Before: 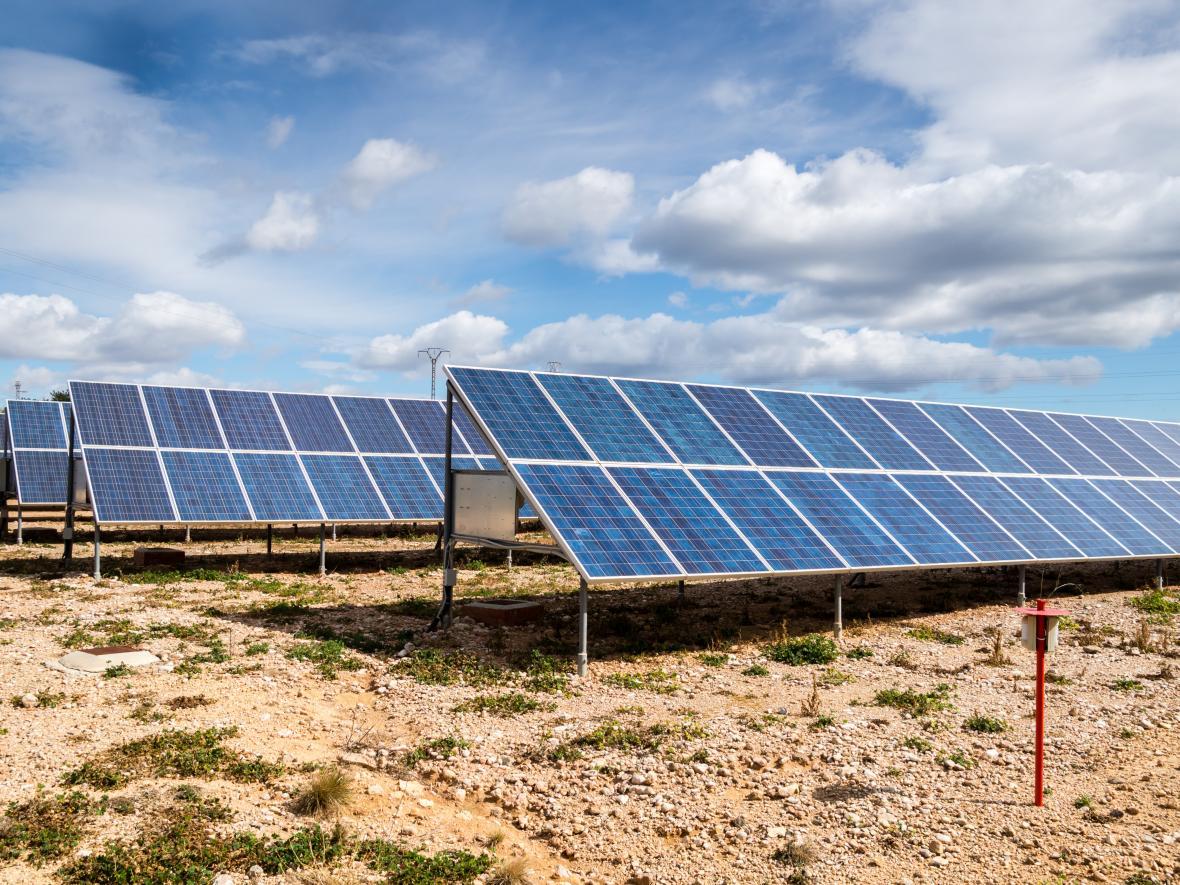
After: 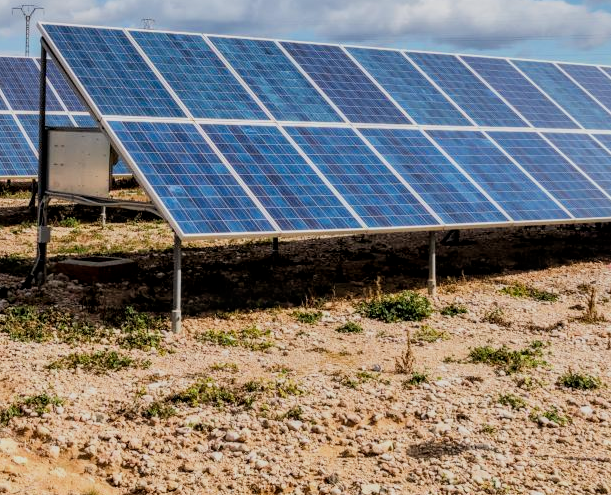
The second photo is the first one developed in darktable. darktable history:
crop: left 34.479%, top 38.822%, right 13.718%, bottom 5.172%
filmic rgb: black relative exposure -7.65 EV, white relative exposure 4.56 EV, hardness 3.61, color science v6 (2022)
local contrast: on, module defaults
